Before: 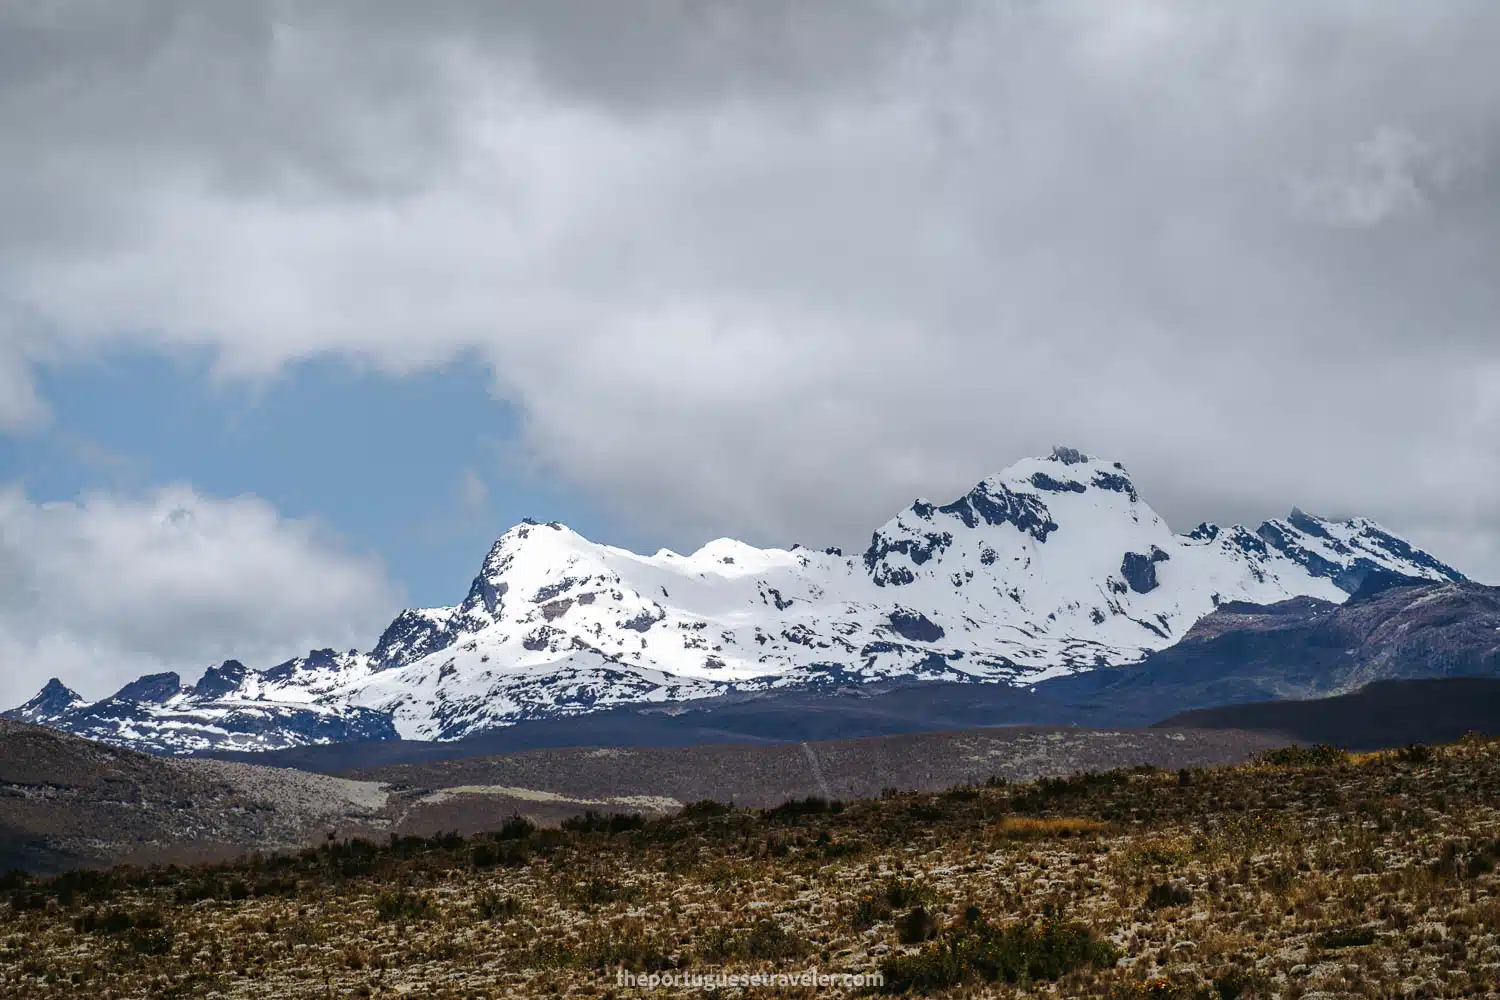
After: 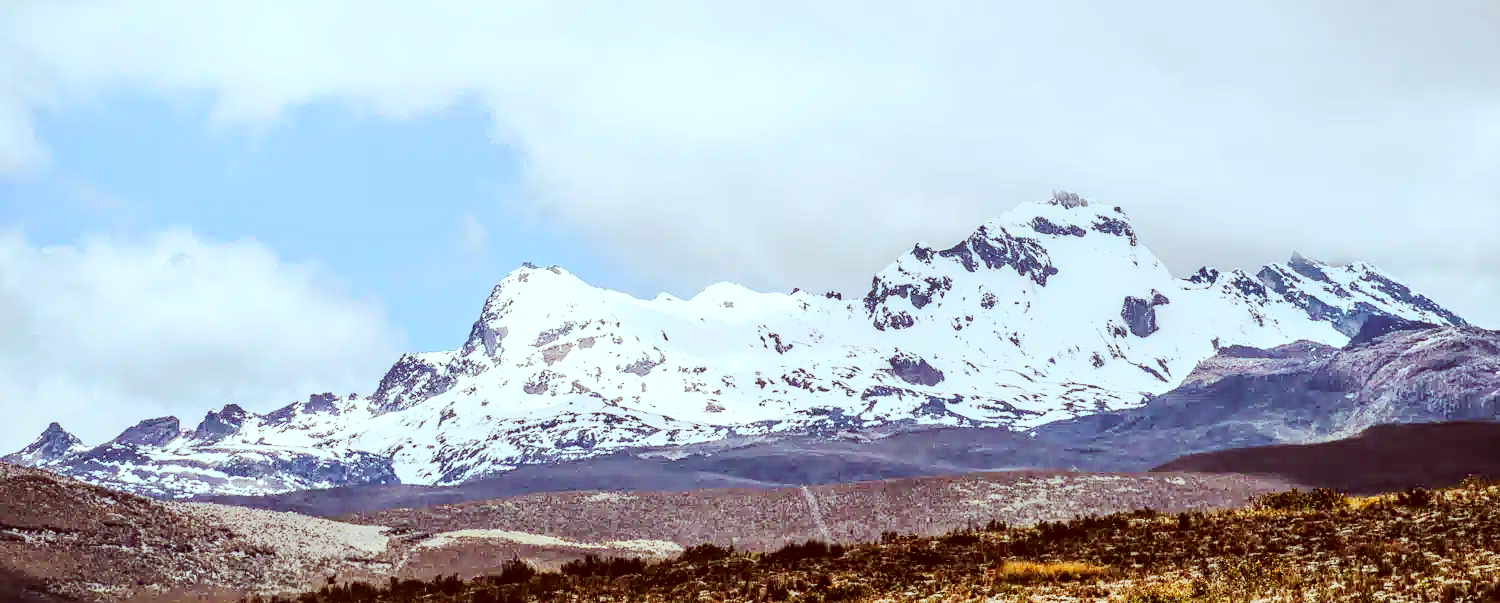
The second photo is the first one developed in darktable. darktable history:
crop and rotate: top 25.623%, bottom 14.057%
base curve: curves: ch0 [(0, 0.003) (0.001, 0.002) (0.006, 0.004) (0.02, 0.022) (0.048, 0.086) (0.094, 0.234) (0.162, 0.431) (0.258, 0.629) (0.385, 0.8) (0.548, 0.918) (0.751, 0.988) (1, 1)]
tone curve: curves: ch0 [(0, 0.023) (0.037, 0.04) (0.131, 0.128) (0.304, 0.331) (0.504, 0.584) (0.616, 0.687) (0.704, 0.764) (0.808, 0.823) (1, 1)]; ch1 [(0, 0) (0.301, 0.3) (0.477, 0.472) (0.493, 0.497) (0.508, 0.501) (0.544, 0.541) (0.563, 0.565) (0.626, 0.66) (0.721, 0.776) (1, 1)]; ch2 [(0, 0) (0.249, 0.216) (0.349, 0.343) (0.424, 0.442) (0.476, 0.483) (0.502, 0.5) (0.517, 0.519) (0.532, 0.553) (0.569, 0.587) (0.634, 0.628) (0.706, 0.729) (0.828, 0.742) (1, 0.9)], preserve colors none
local contrast: on, module defaults
color balance rgb: perceptual saturation grading › global saturation 0.378%, contrast -9.864%
color correction: highlights a* -6.98, highlights b* -0.16, shadows a* 20.27, shadows b* 11.4
